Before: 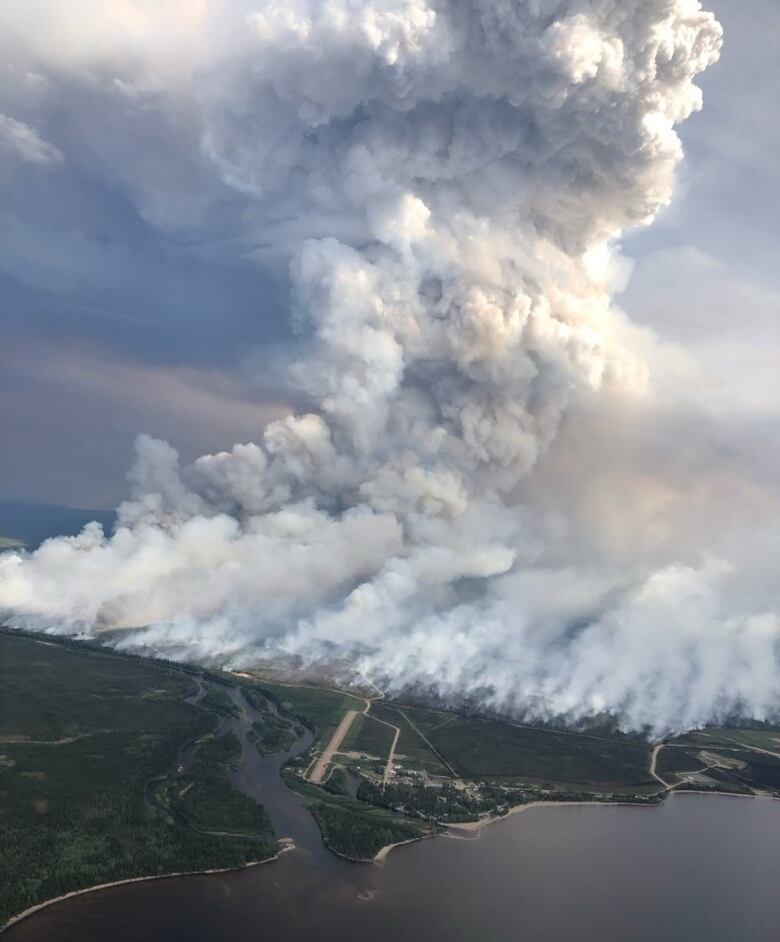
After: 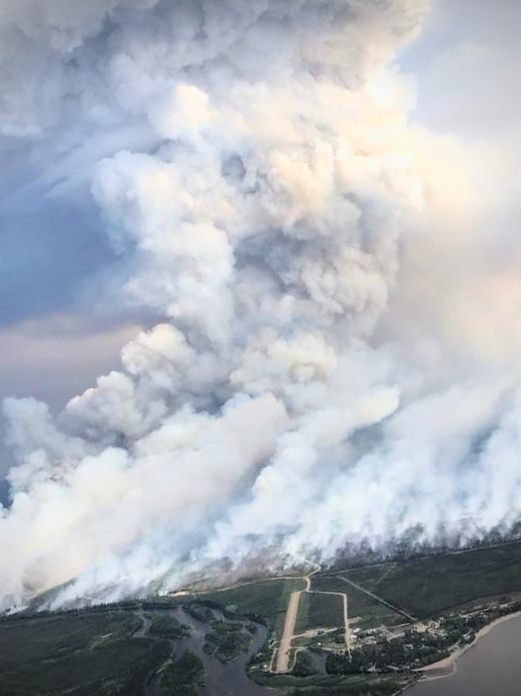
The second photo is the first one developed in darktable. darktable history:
tone curve: curves: ch0 [(0.003, 0.032) (0.037, 0.037) (0.142, 0.117) (0.279, 0.311) (0.405, 0.49) (0.526, 0.651) (0.722, 0.857) (0.875, 0.946) (1, 0.98)]; ch1 [(0, 0) (0.305, 0.325) (0.453, 0.437) (0.482, 0.474) (0.501, 0.498) (0.515, 0.523) (0.559, 0.591) (0.6, 0.643) (0.656, 0.707) (1, 1)]; ch2 [(0, 0) (0.323, 0.277) (0.424, 0.396) (0.479, 0.484) (0.499, 0.502) (0.515, 0.537) (0.573, 0.602) (0.653, 0.675) (0.75, 0.756) (1, 1)], color space Lab, linked channels, preserve colors none
vignetting: unbound false
crop and rotate: angle 18.89°, left 6.754%, right 3.859%, bottom 1.161%
